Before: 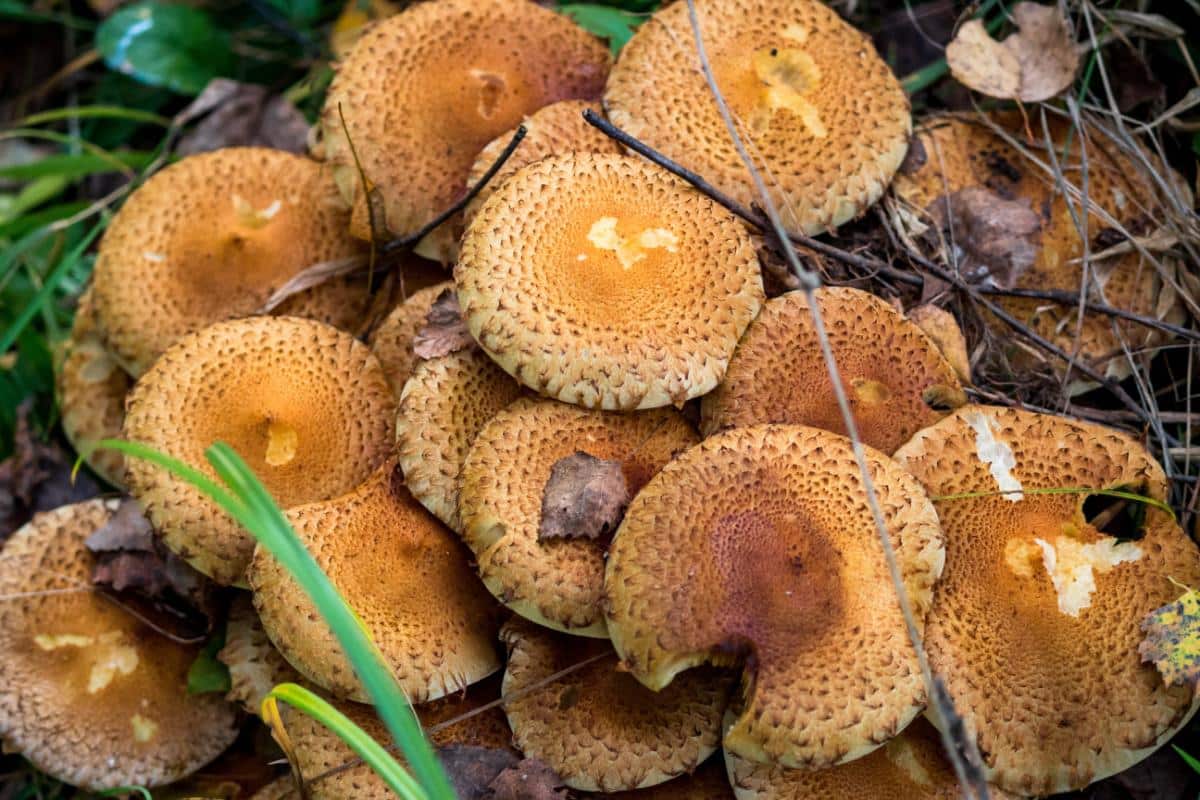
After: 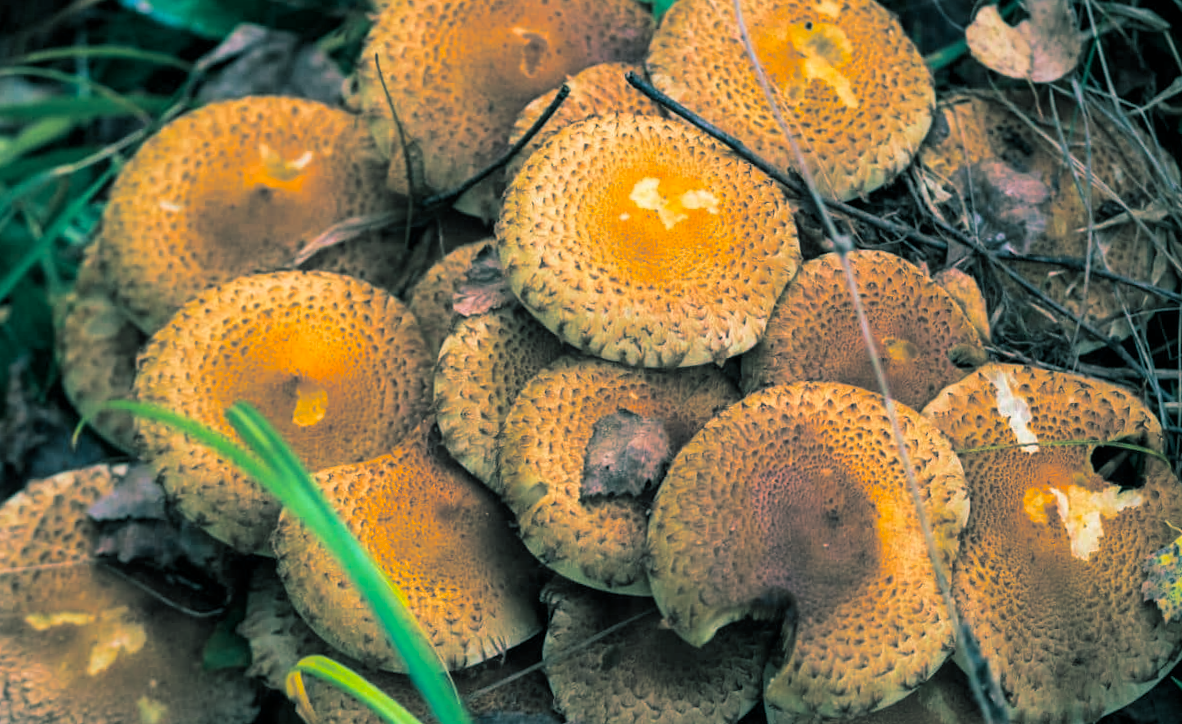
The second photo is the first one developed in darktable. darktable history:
crop: top 0.05%, bottom 0.098%
rotate and perspective: rotation -0.013°, lens shift (vertical) -0.027, lens shift (horizontal) 0.178, crop left 0.016, crop right 0.989, crop top 0.082, crop bottom 0.918
split-toning: shadows › hue 186.43°, highlights › hue 49.29°, compress 30.29%
color balance: output saturation 120%
velvia: on, module defaults
